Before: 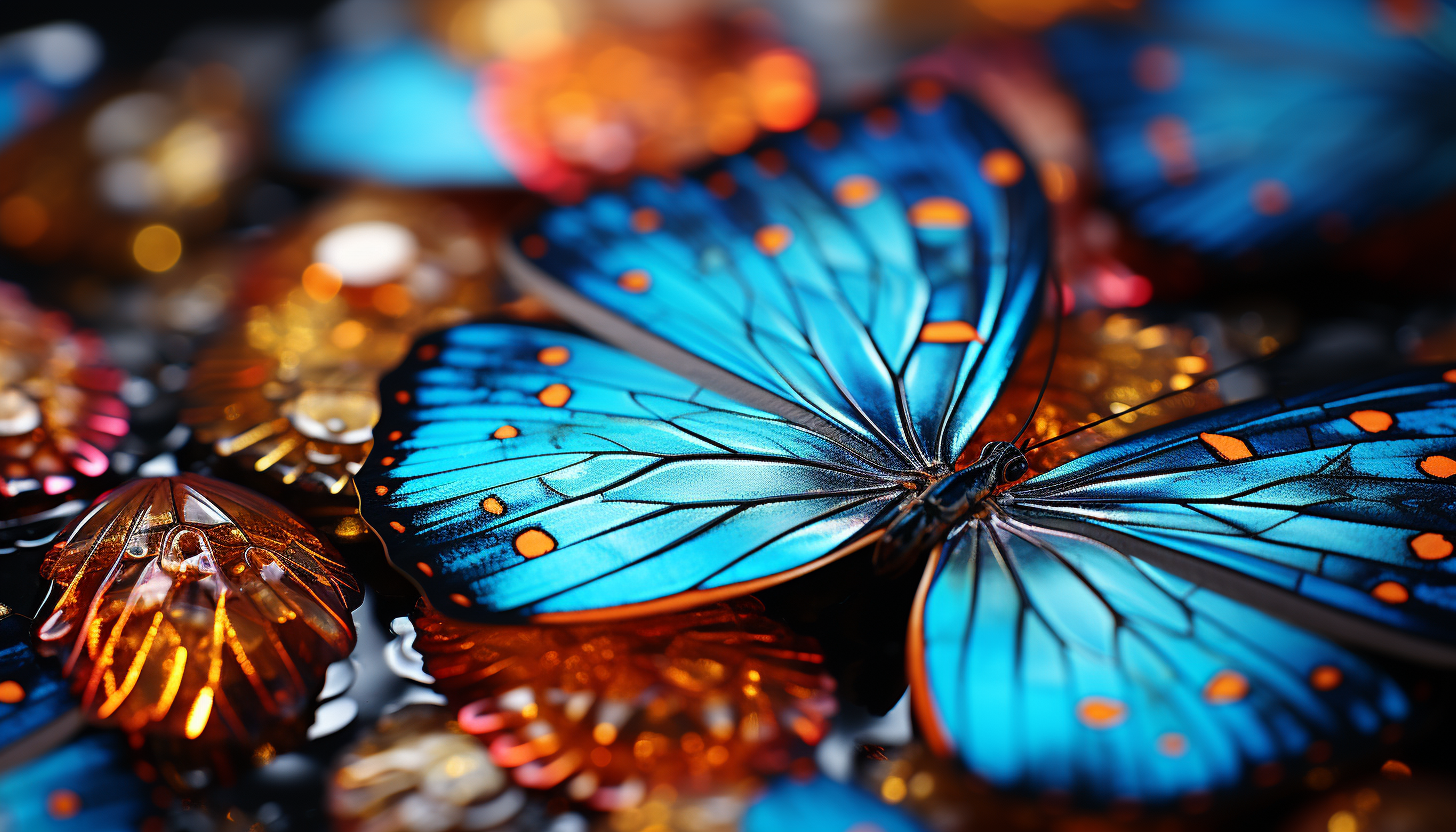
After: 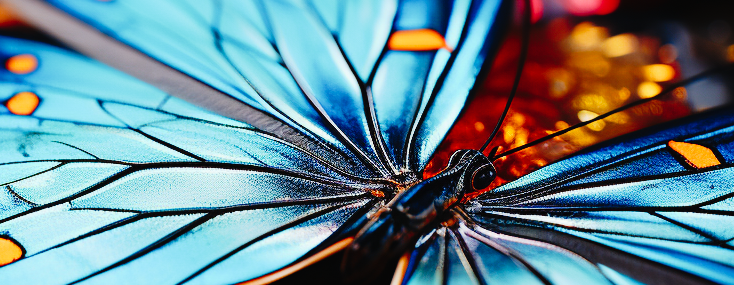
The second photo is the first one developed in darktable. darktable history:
crop: left 36.539%, top 35.111%, right 13.038%, bottom 30.552%
base curve: curves: ch0 [(0, 0) (0.235, 0.266) (0.503, 0.496) (0.786, 0.72) (1, 1)], preserve colors none
tone curve: curves: ch0 [(0, 0.014) (0.17, 0.099) (0.392, 0.438) (0.725, 0.828) (0.872, 0.918) (1, 0.981)]; ch1 [(0, 0) (0.402, 0.36) (0.489, 0.491) (0.5, 0.503) (0.515, 0.52) (0.545, 0.572) (0.615, 0.662) (0.701, 0.725) (1, 1)]; ch2 [(0, 0) (0.42, 0.458) (0.485, 0.499) (0.503, 0.503) (0.531, 0.542) (0.561, 0.594) (0.644, 0.694) (0.717, 0.753) (1, 0.991)], preserve colors none
